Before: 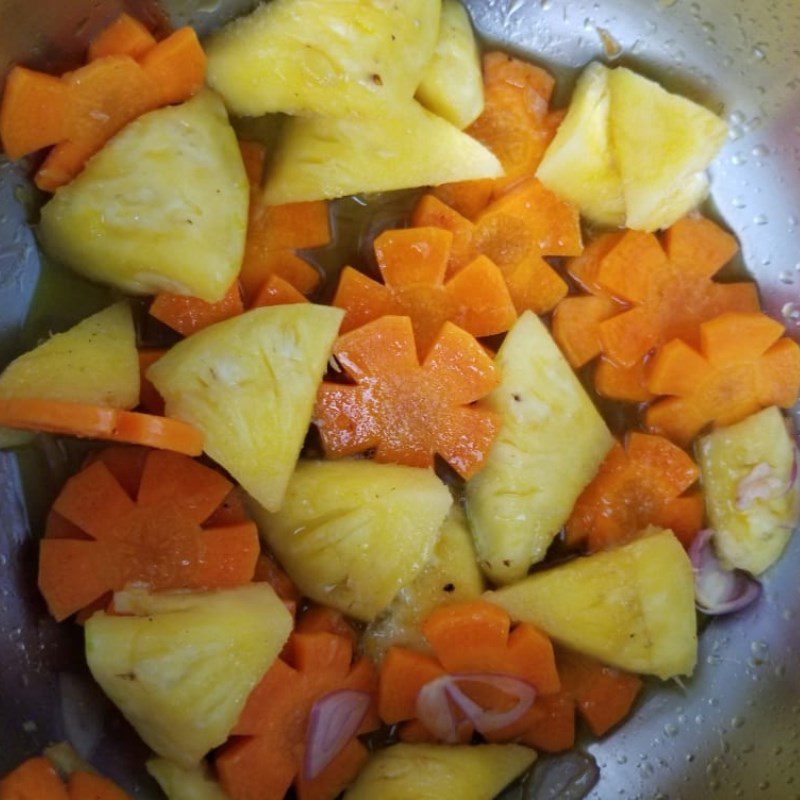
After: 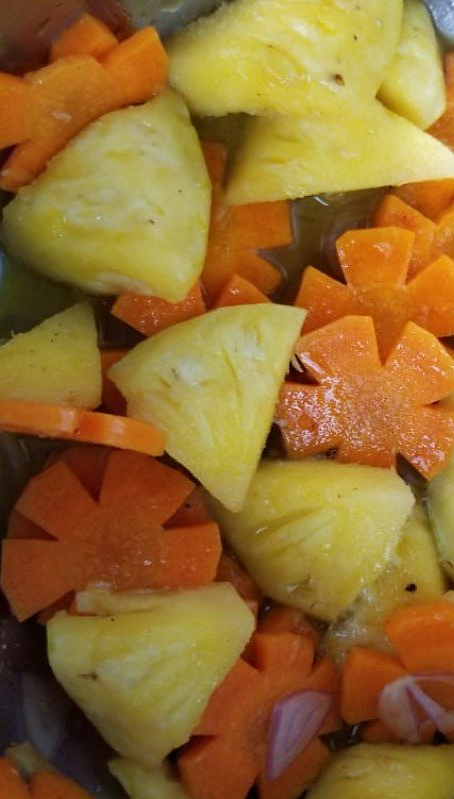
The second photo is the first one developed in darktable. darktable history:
sharpen: radius 1.032, threshold 0.91
crop: left 4.837%, right 38.351%
